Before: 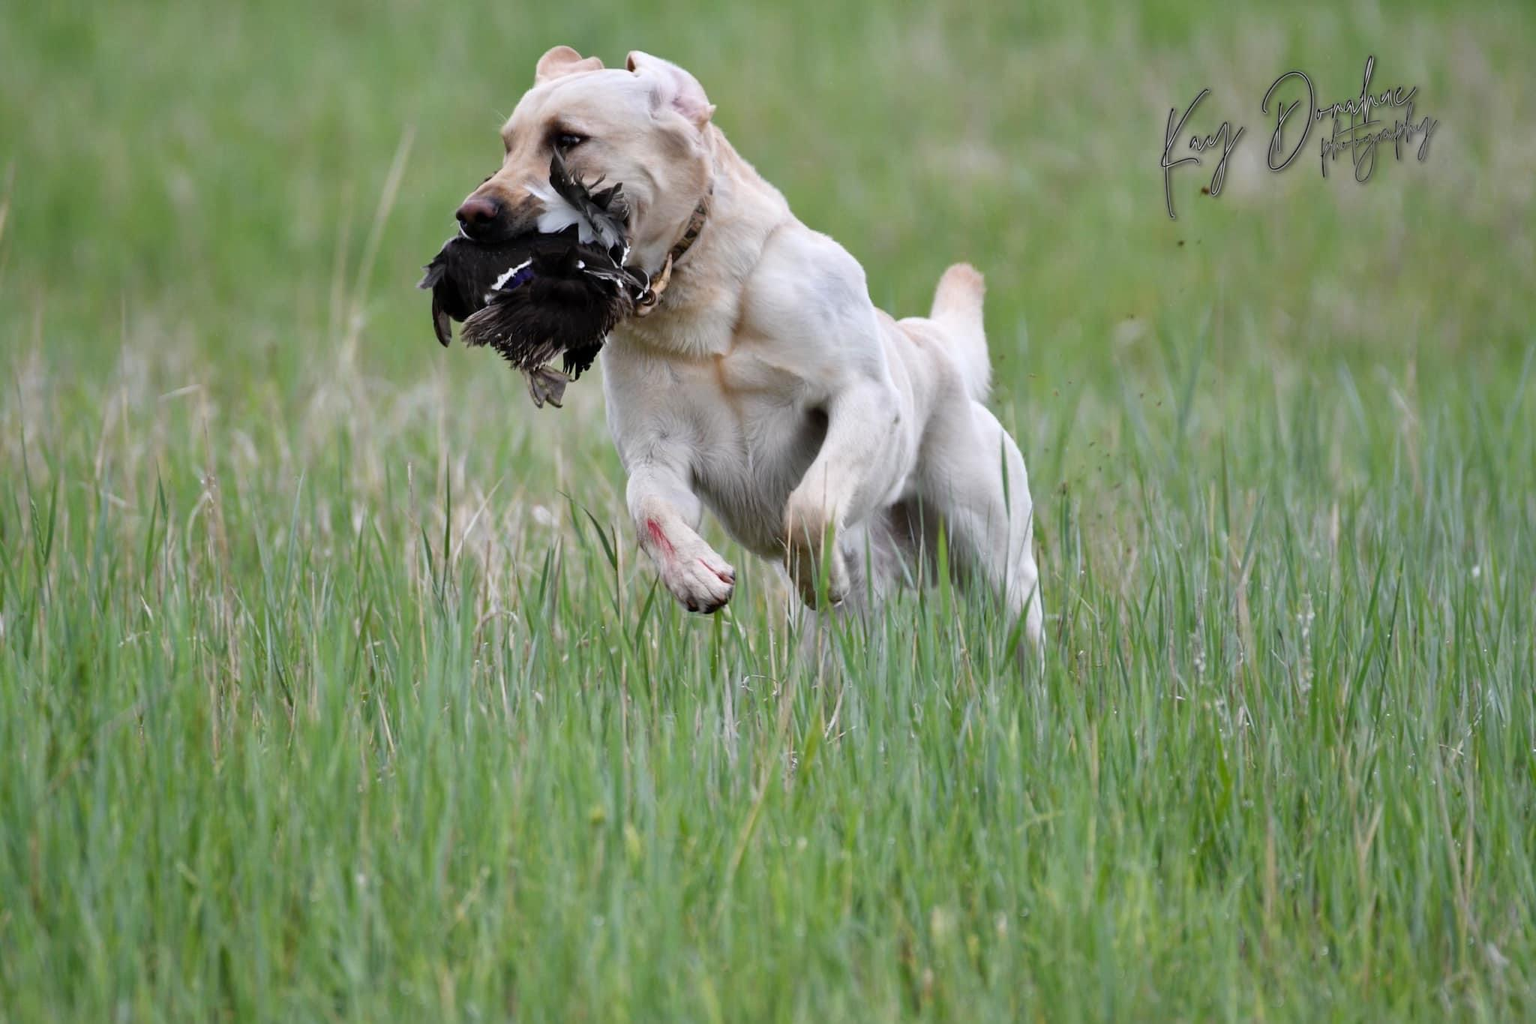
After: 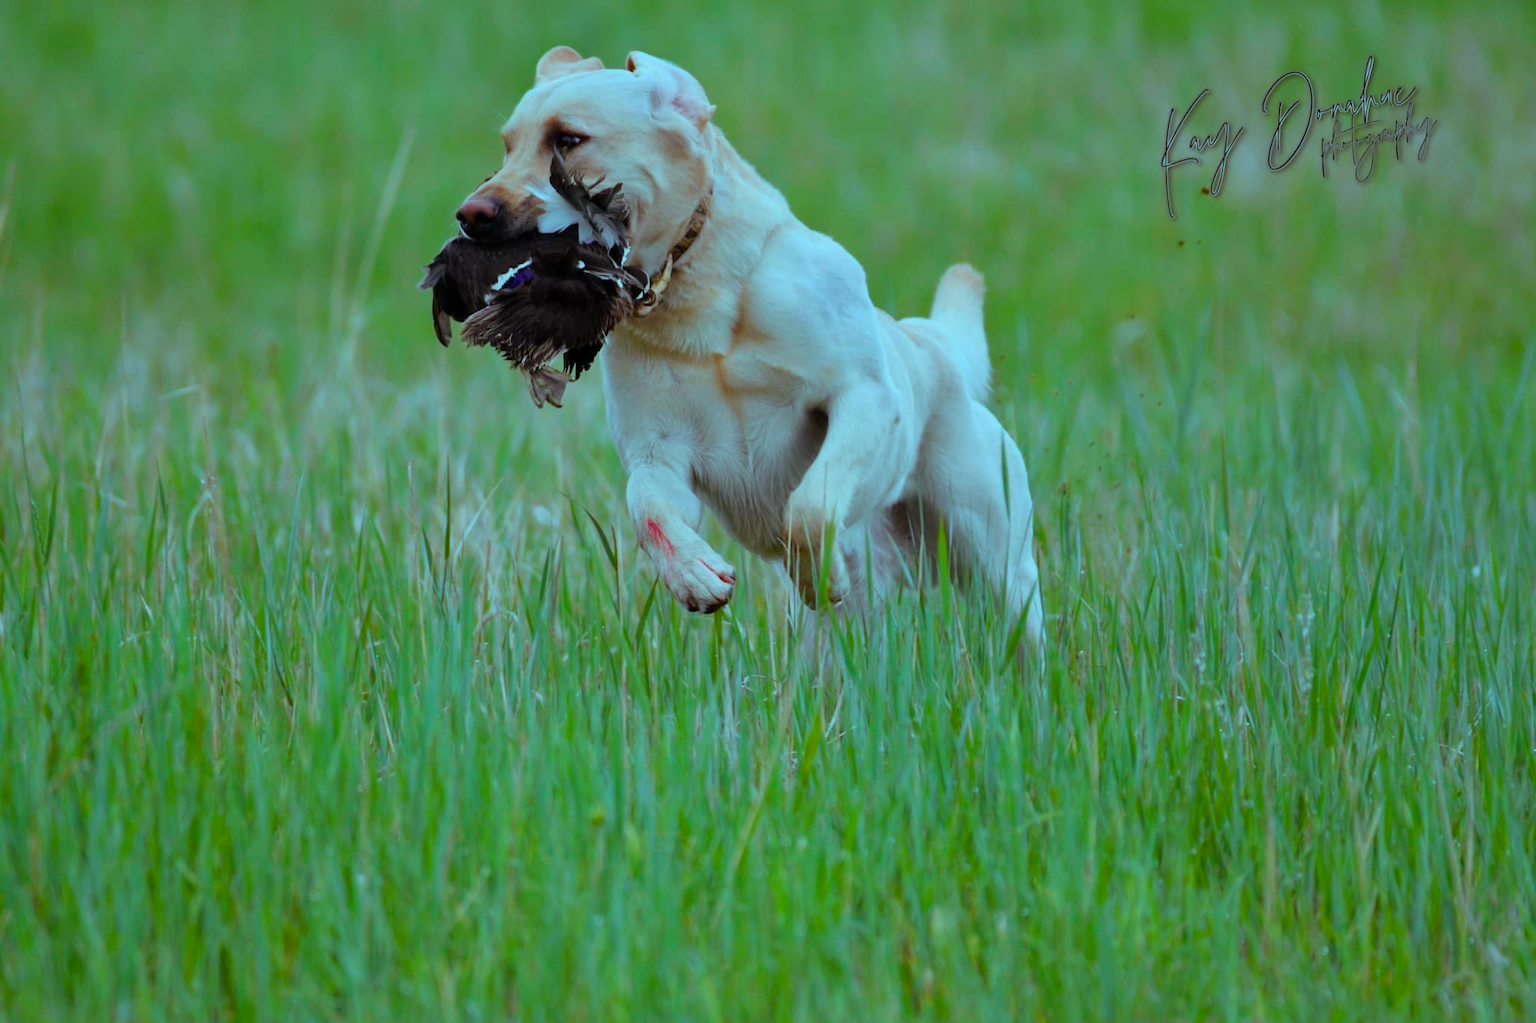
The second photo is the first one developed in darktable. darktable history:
color balance rgb: highlights gain › luminance -33.312%, highlights gain › chroma 5.641%, highlights gain › hue 219.69°, linear chroma grading › shadows 10.618%, linear chroma grading › highlights 10.16%, linear chroma grading › global chroma 15.157%, linear chroma grading › mid-tones 14.571%, perceptual saturation grading › global saturation 0.535%, global vibrance 20%
